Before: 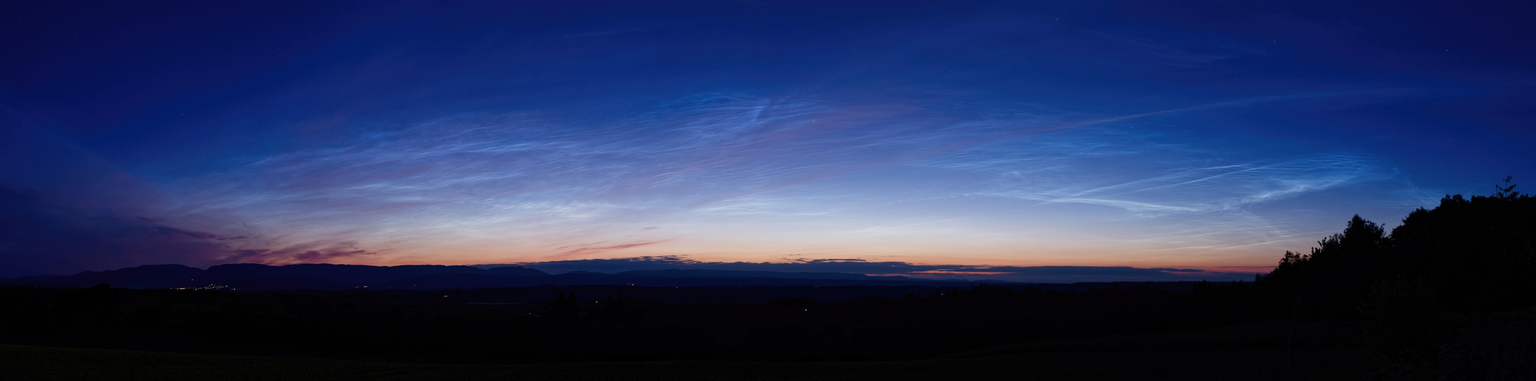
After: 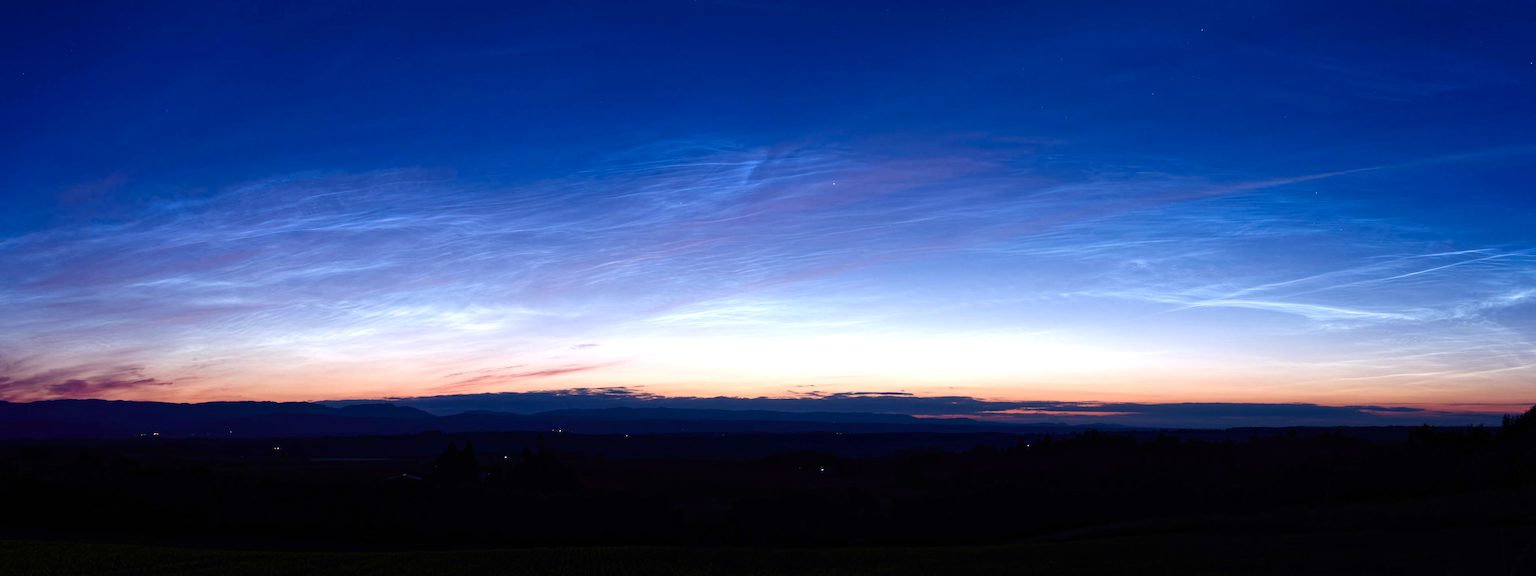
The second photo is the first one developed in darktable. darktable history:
exposure: black level correction 0, exposure 0.893 EV, compensate highlight preservation false
crop: left 17.109%, right 16.805%
contrast brightness saturation: brightness -0.095
